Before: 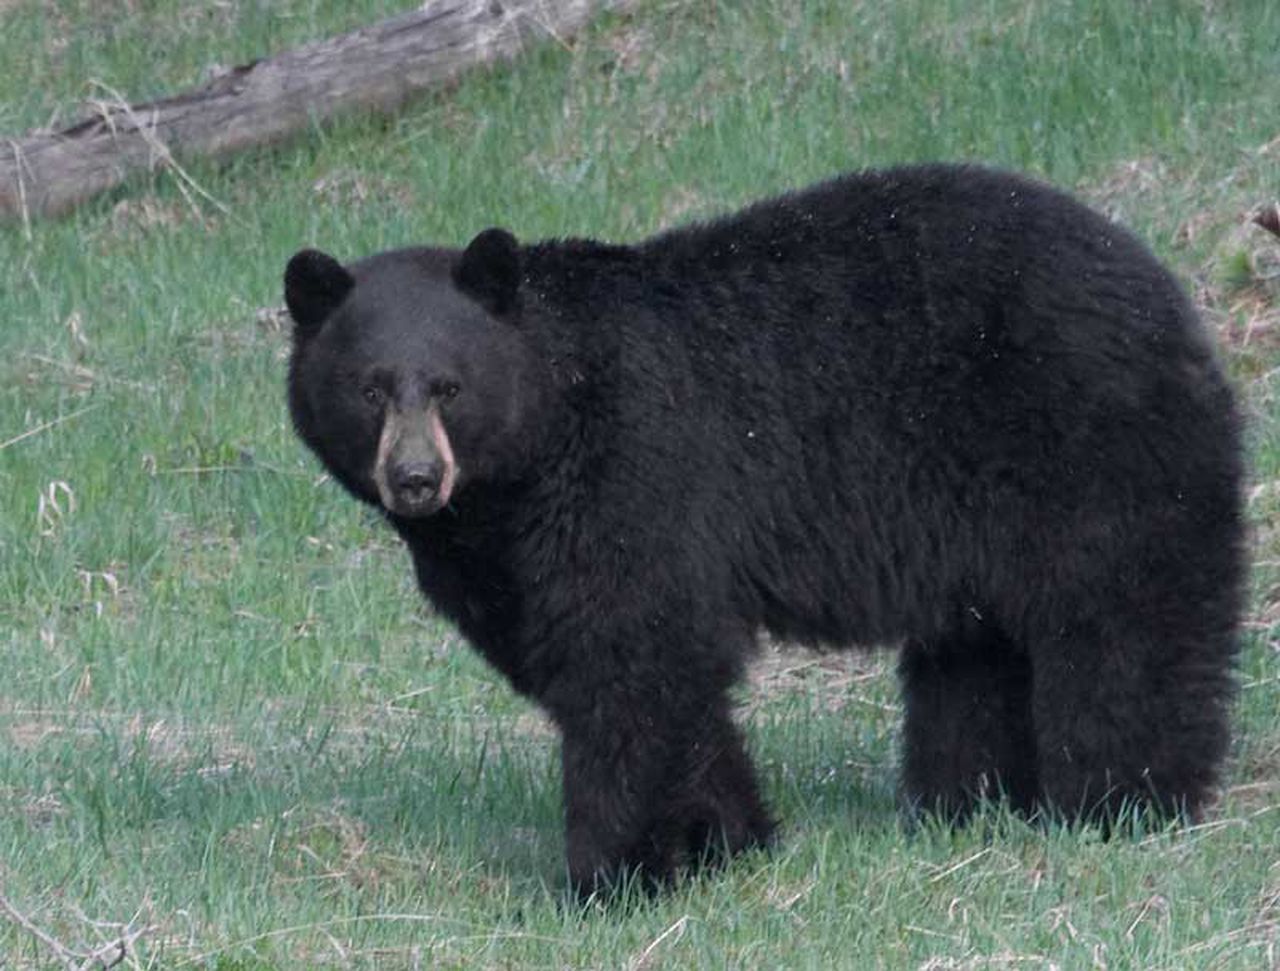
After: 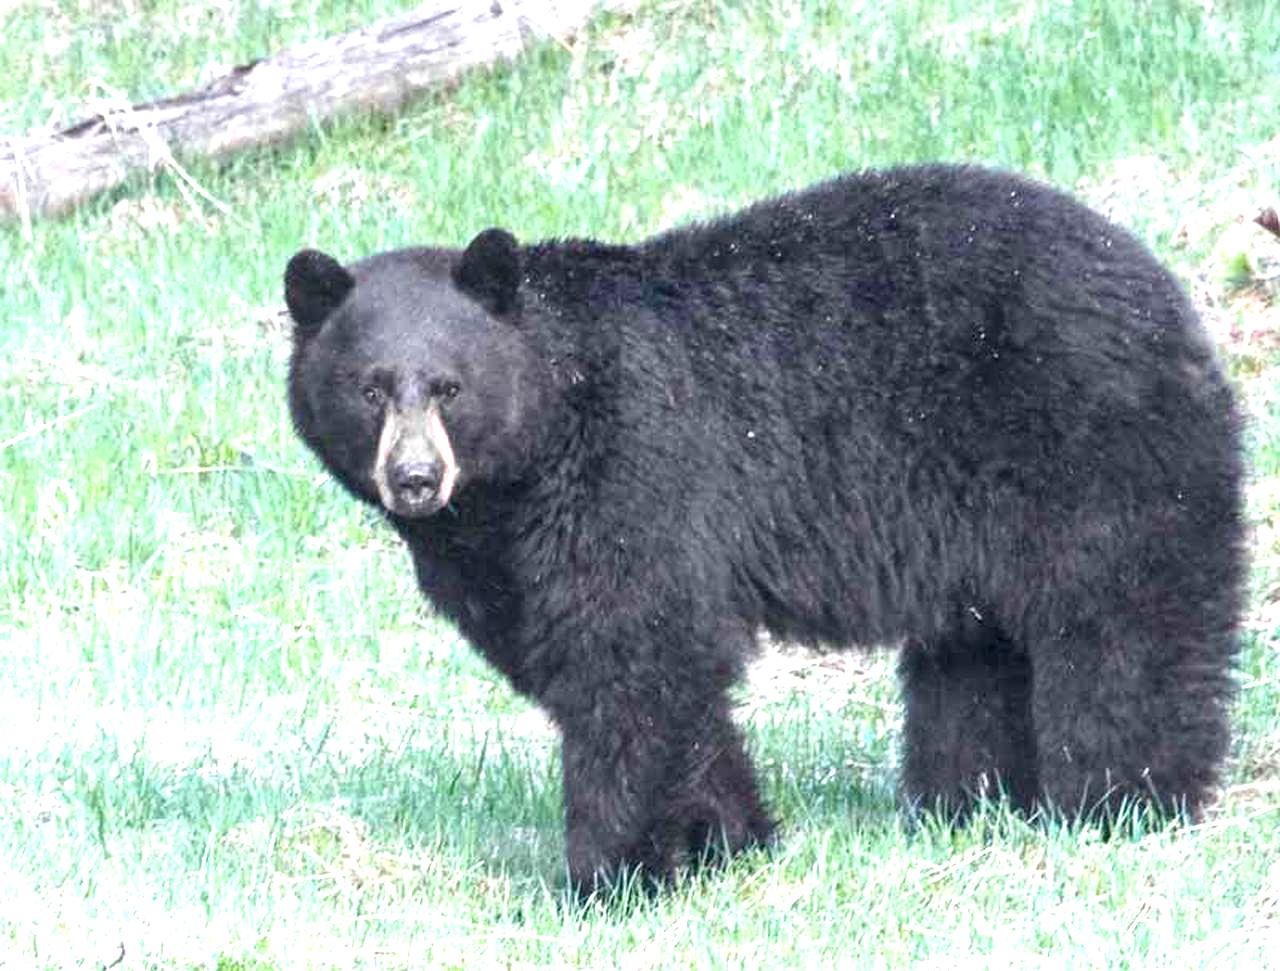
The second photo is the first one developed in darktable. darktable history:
local contrast: on, module defaults
contrast brightness saturation: contrast 0.061, brightness -0.012, saturation -0.247
color balance rgb: perceptual saturation grading › global saturation 36.561%, perceptual saturation grading › shadows 35.457%
exposure: exposure 1.999 EV, compensate highlight preservation false
